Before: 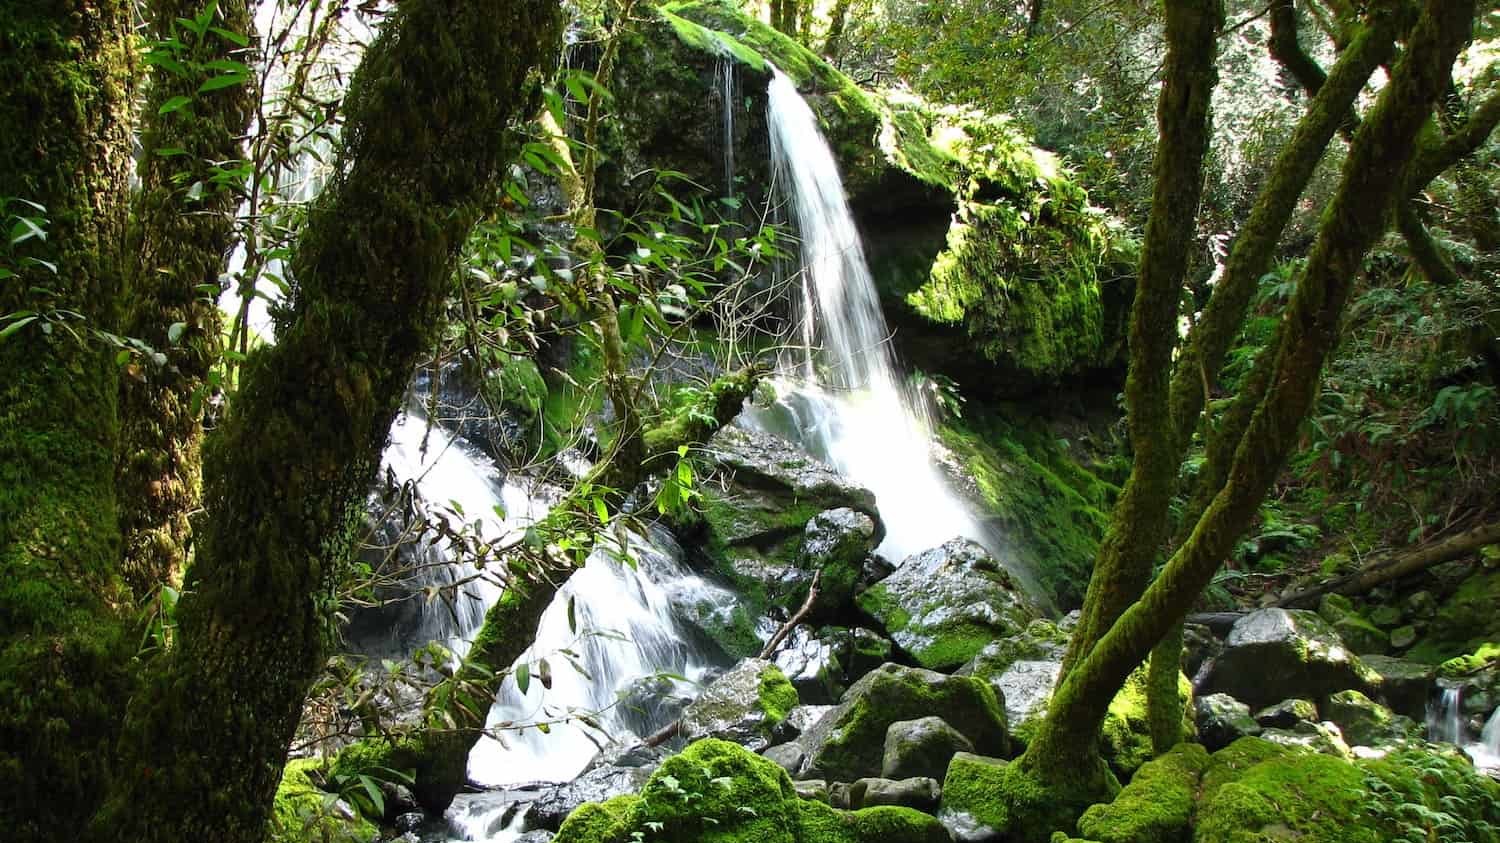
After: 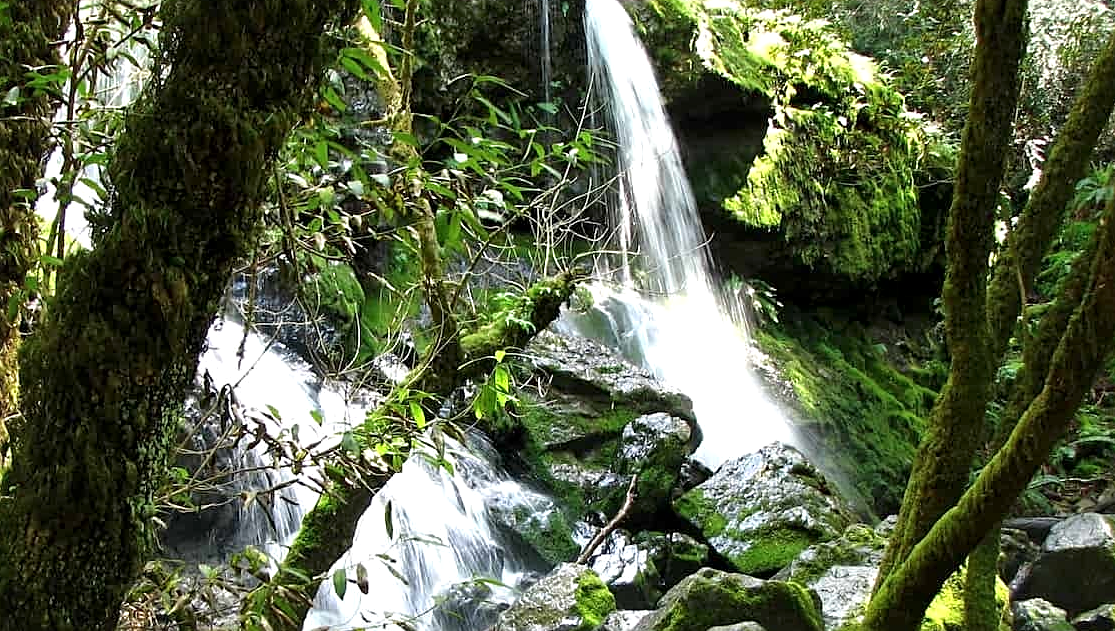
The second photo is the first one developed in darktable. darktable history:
local contrast: mode bilateral grid, contrast 19, coarseness 100, detail 150%, midtone range 0.2
crop and rotate: left 12.223%, top 11.382%, right 13.394%, bottom 13.724%
sharpen: on, module defaults
exposure: exposure 0.16 EV, compensate highlight preservation false
